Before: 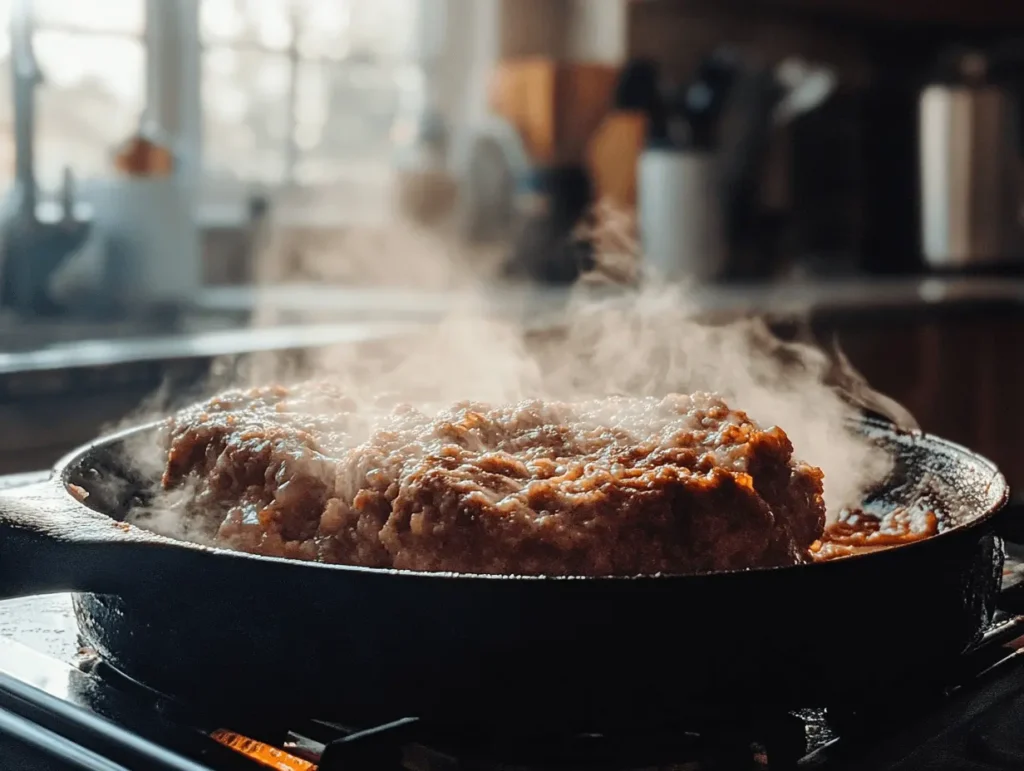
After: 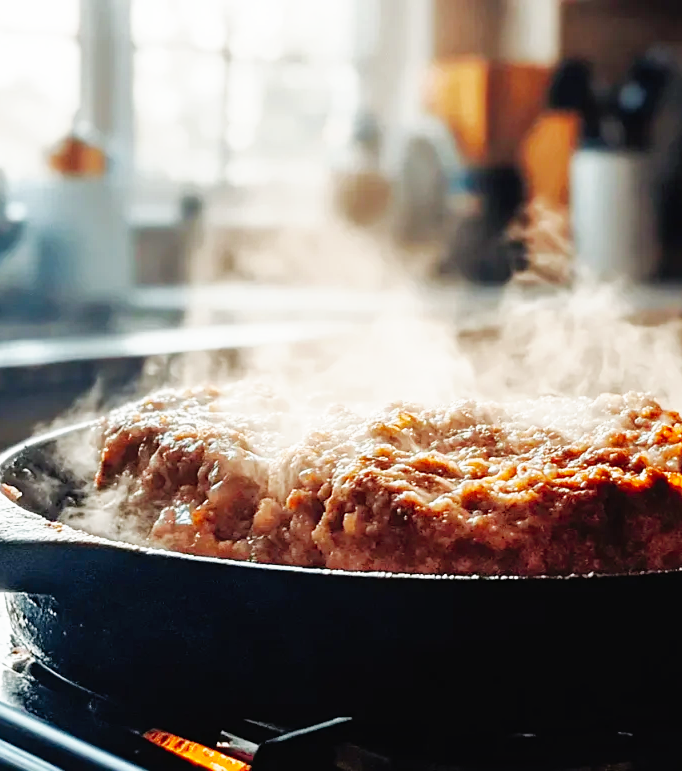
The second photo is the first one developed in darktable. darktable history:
base curve: curves: ch0 [(0, 0) (0.007, 0.004) (0.027, 0.03) (0.046, 0.07) (0.207, 0.54) (0.442, 0.872) (0.673, 0.972) (1, 1)], preserve colors none
crop and rotate: left 6.617%, right 26.717%
shadows and highlights: on, module defaults
sharpen: amount 0.2
exposure: exposure -0.116 EV, compensate exposure bias true, compensate highlight preservation false
